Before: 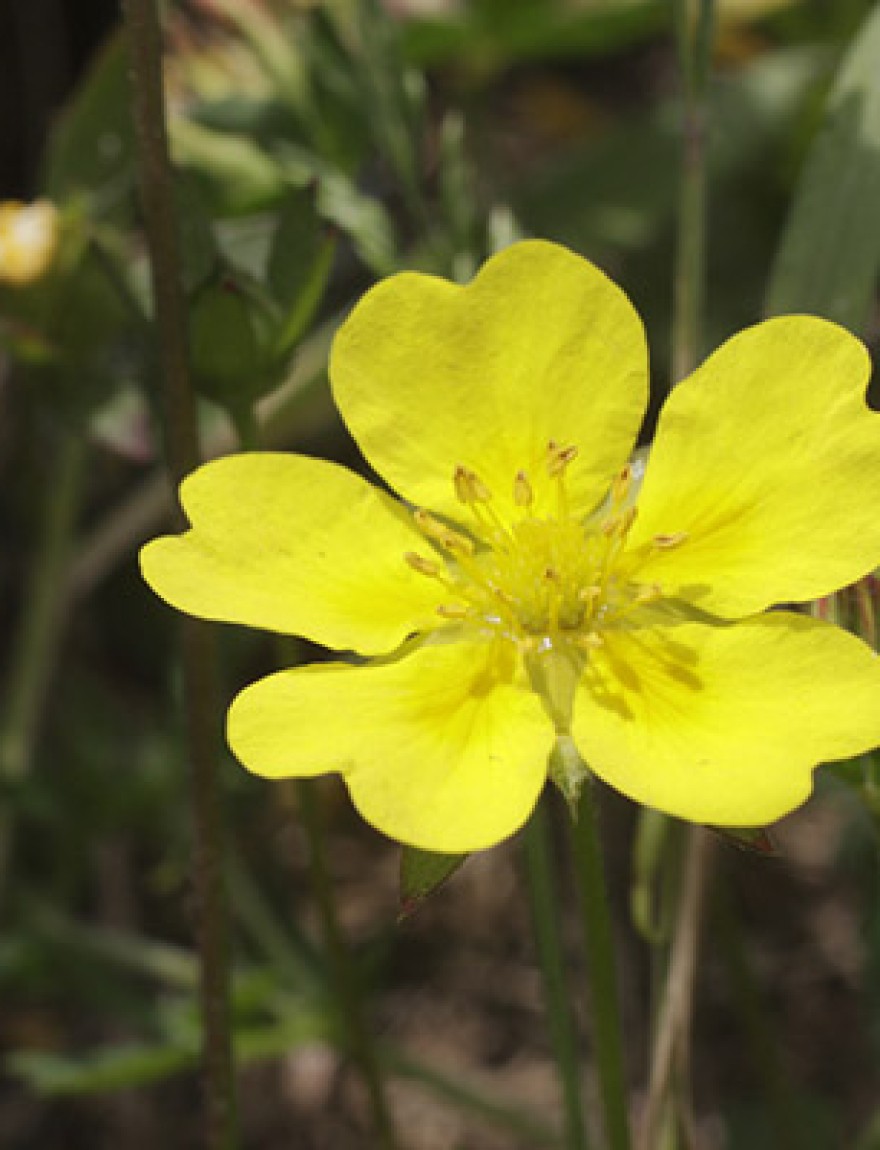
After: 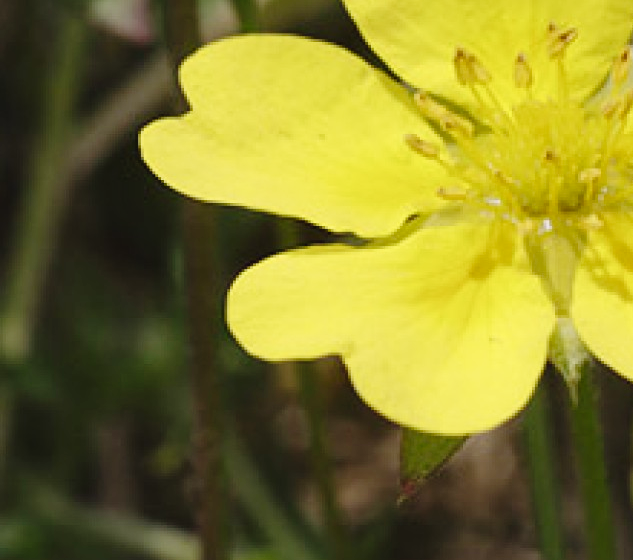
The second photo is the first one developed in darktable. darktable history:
crop: top 36.351%, right 28.034%, bottom 14.856%
tone curve: curves: ch0 [(0, 0.021) (0.049, 0.044) (0.152, 0.14) (0.328, 0.377) (0.473, 0.543) (0.641, 0.705) (0.868, 0.887) (1, 0.969)]; ch1 [(0, 0) (0.302, 0.331) (0.427, 0.433) (0.472, 0.47) (0.502, 0.503) (0.522, 0.526) (0.564, 0.591) (0.602, 0.632) (0.677, 0.701) (0.859, 0.885) (1, 1)]; ch2 [(0, 0) (0.33, 0.301) (0.447, 0.44) (0.487, 0.496) (0.502, 0.516) (0.535, 0.554) (0.565, 0.598) (0.618, 0.629) (1, 1)], preserve colors none
shadows and highlights: shadows 20.86, highlights -35.5, highlights color adjustment 41.5%, soften with gaussian
